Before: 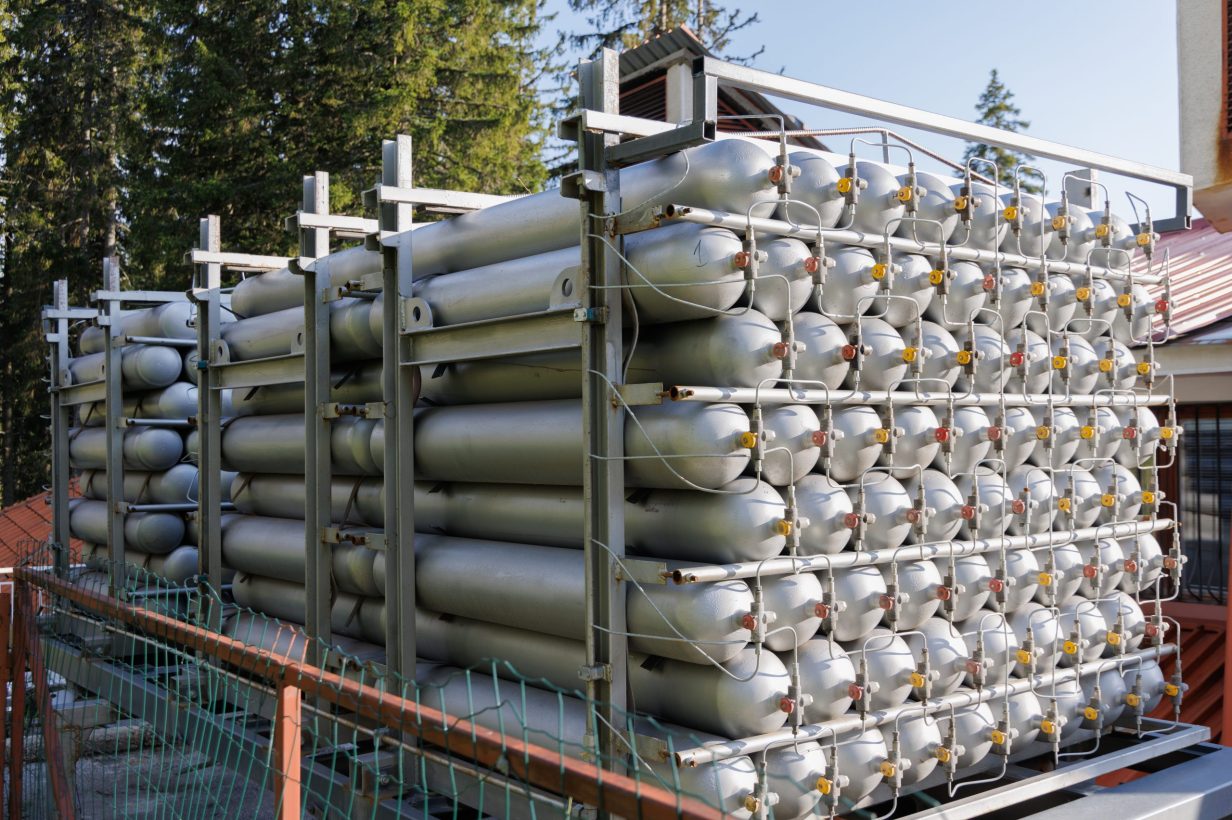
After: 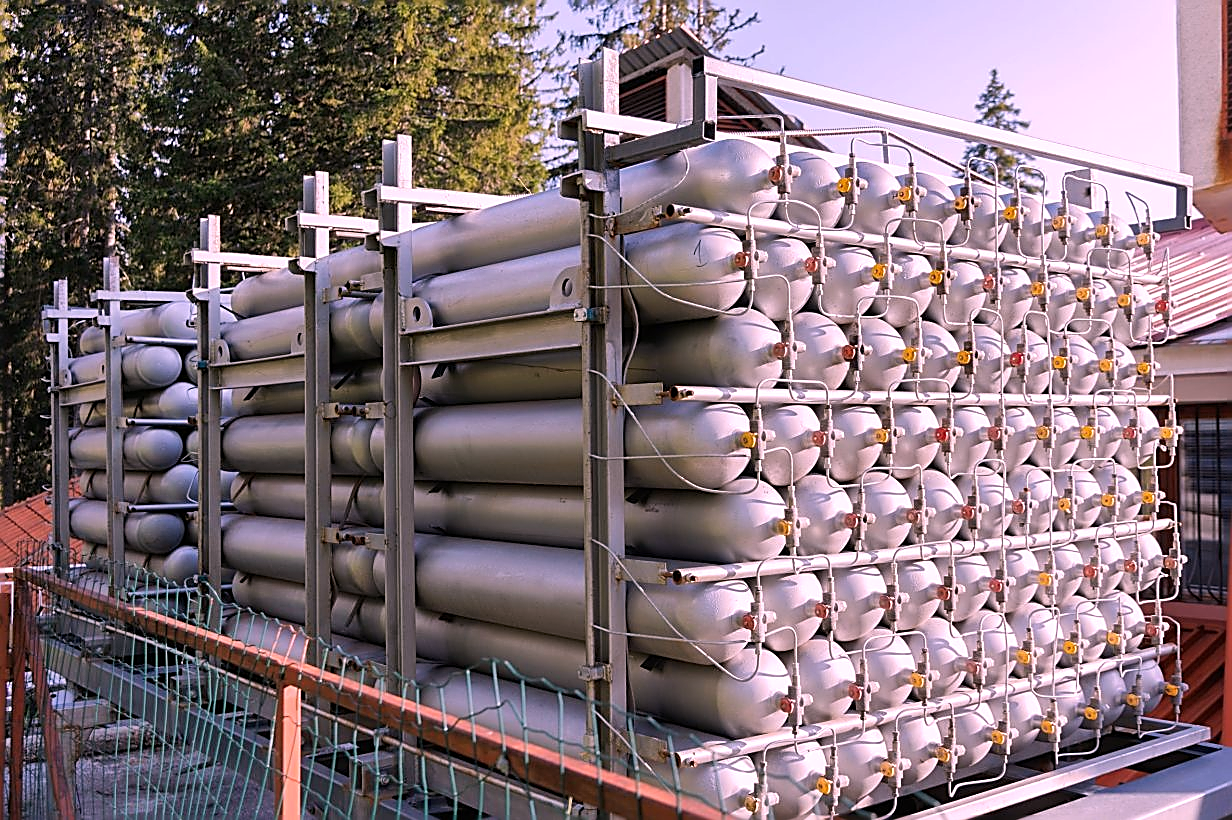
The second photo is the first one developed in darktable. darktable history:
sharpen: radius 1.685, amount 1.294
shadows and highlights: shadows 52.34, highlights -28.23, soften with gaussian
white balance: red 1.188, blue 1.11
